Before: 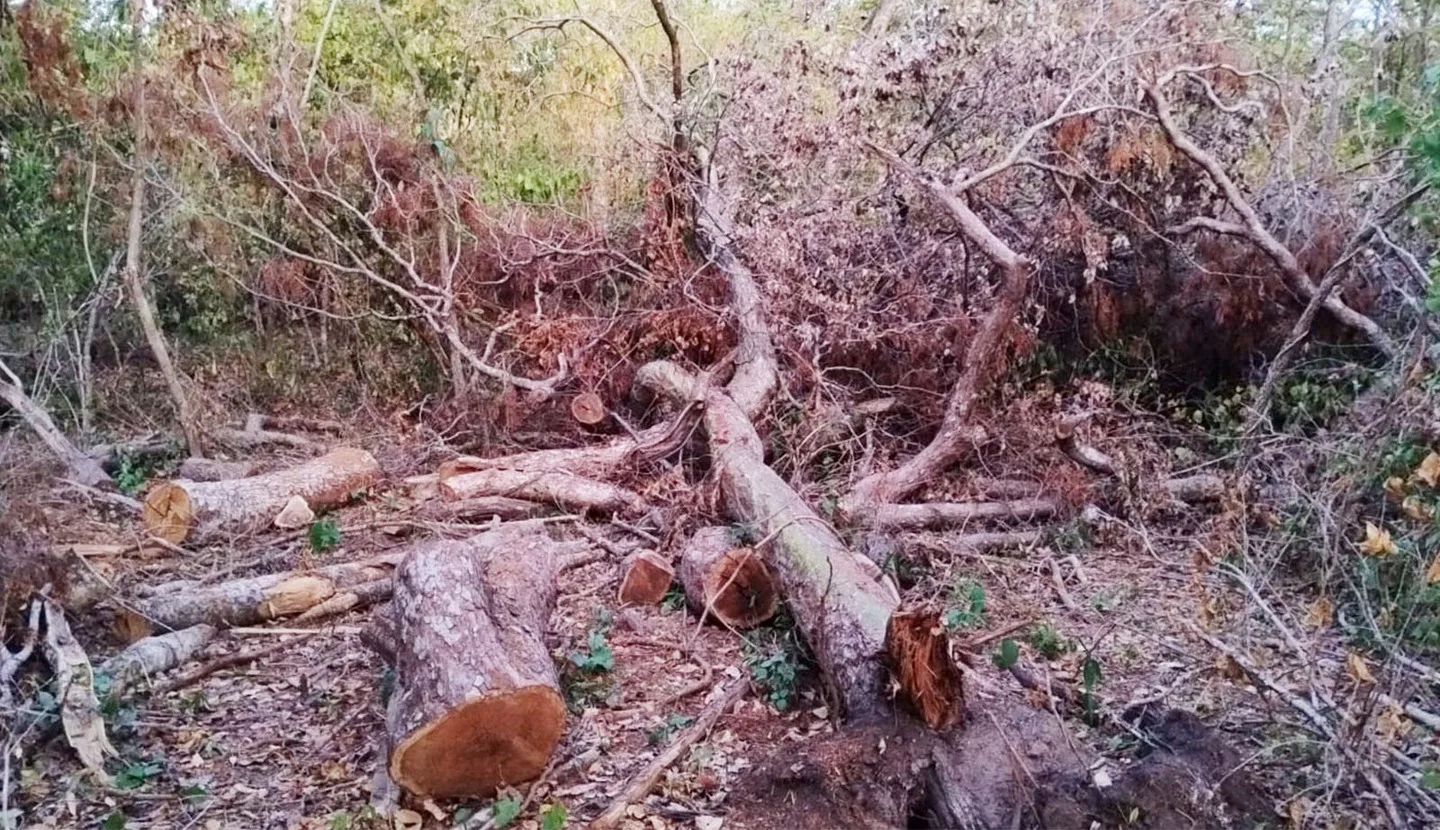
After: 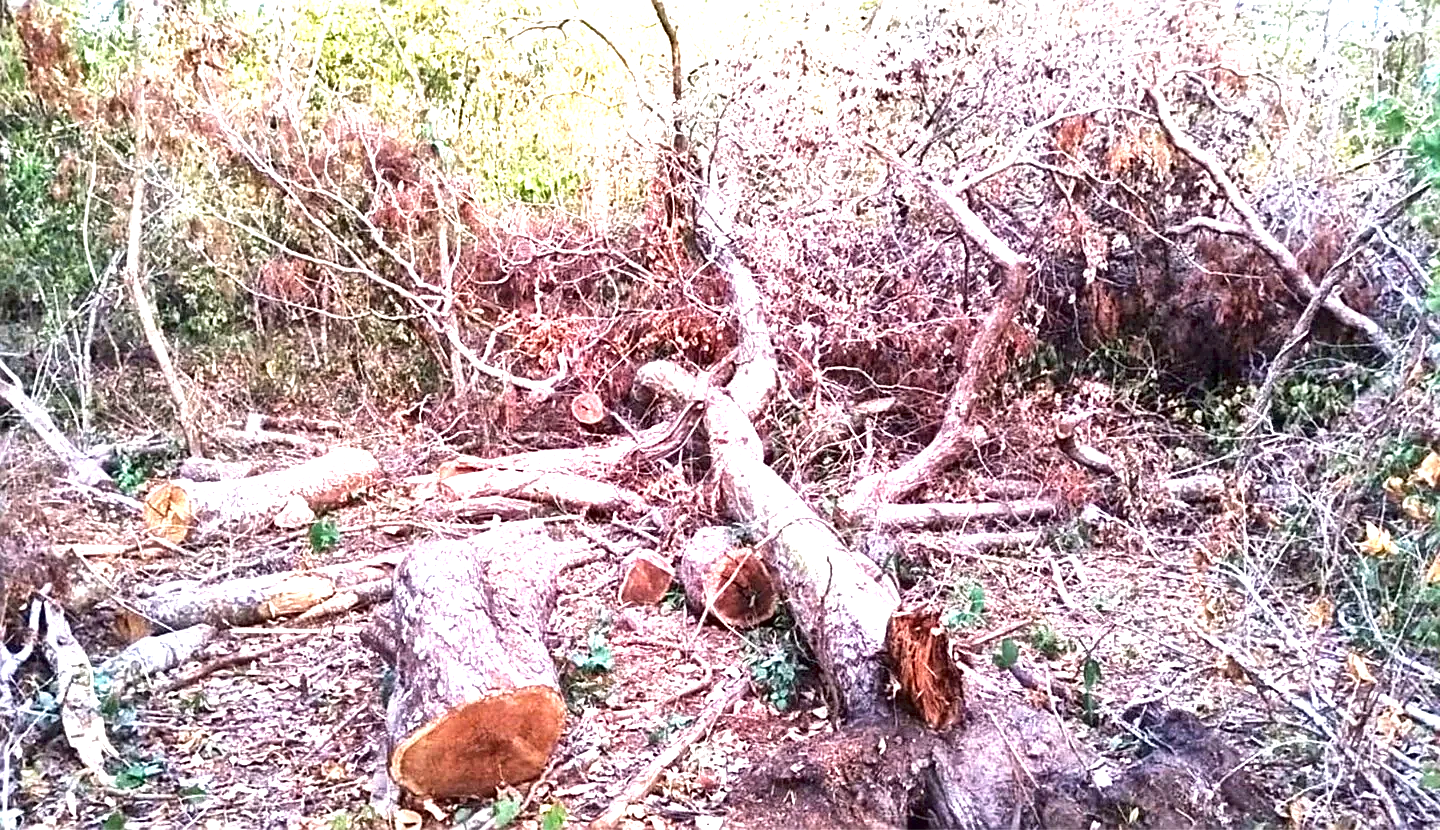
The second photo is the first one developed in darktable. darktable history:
exposure: black level correction 0, exposure 1.45 EV, compensate exposure bias true, compensate highlight preservation false
sharpen: on, module defaults
local contrast: mode bilateral grid, contrast 20, coarseness 20, detail 150%, midtone range 0.2
